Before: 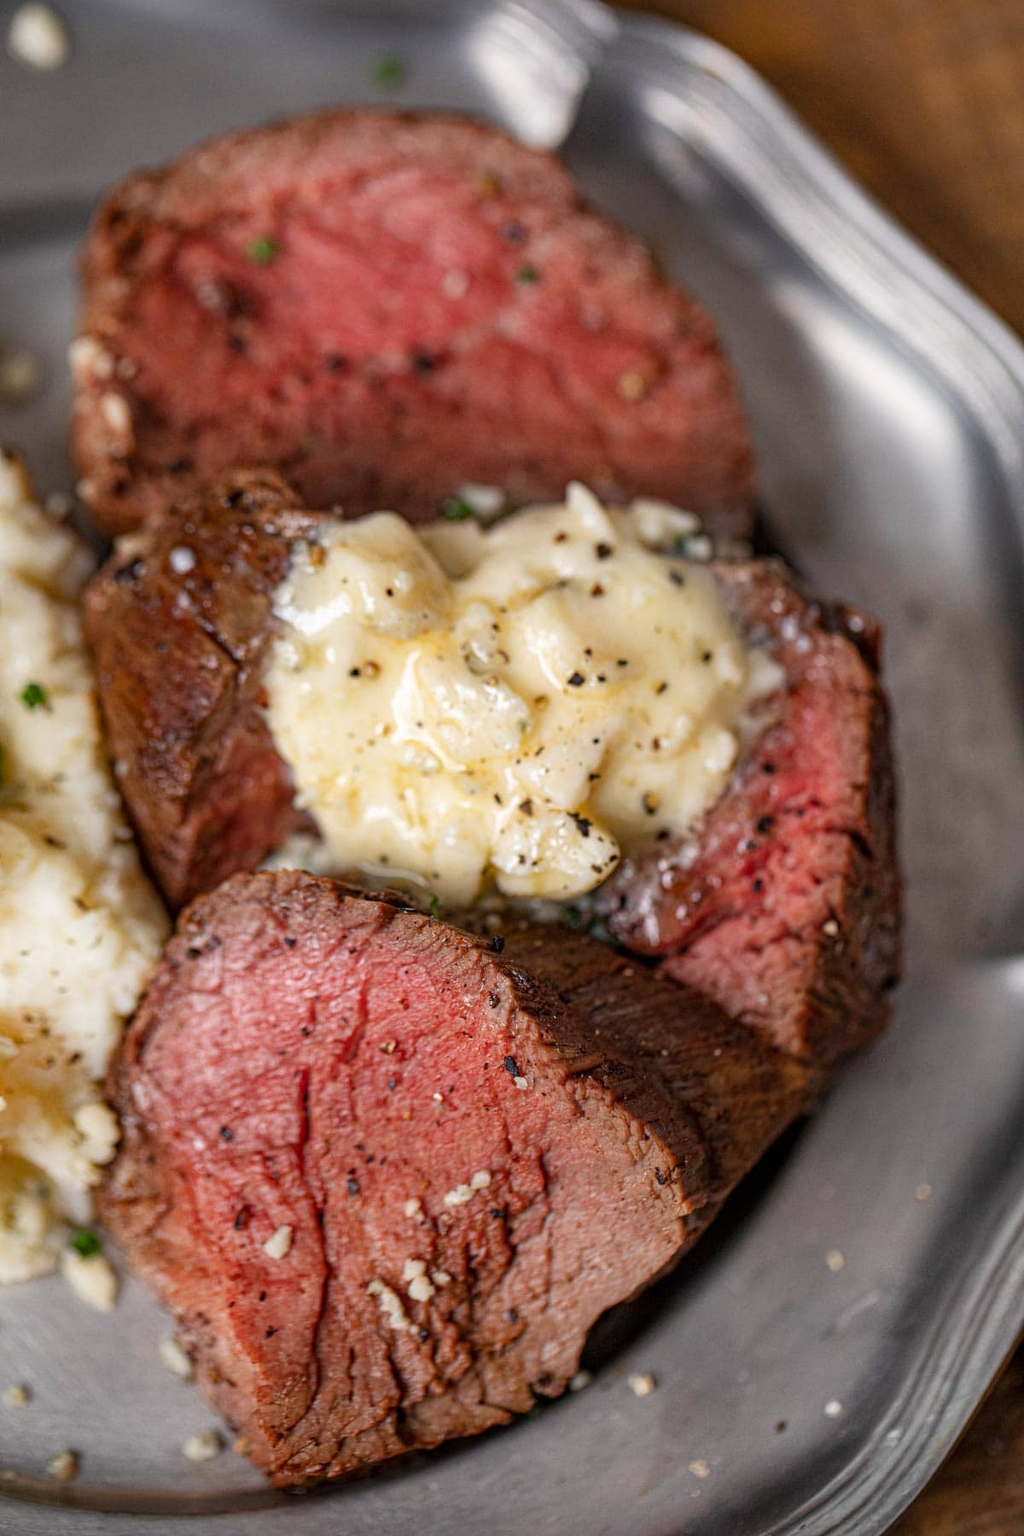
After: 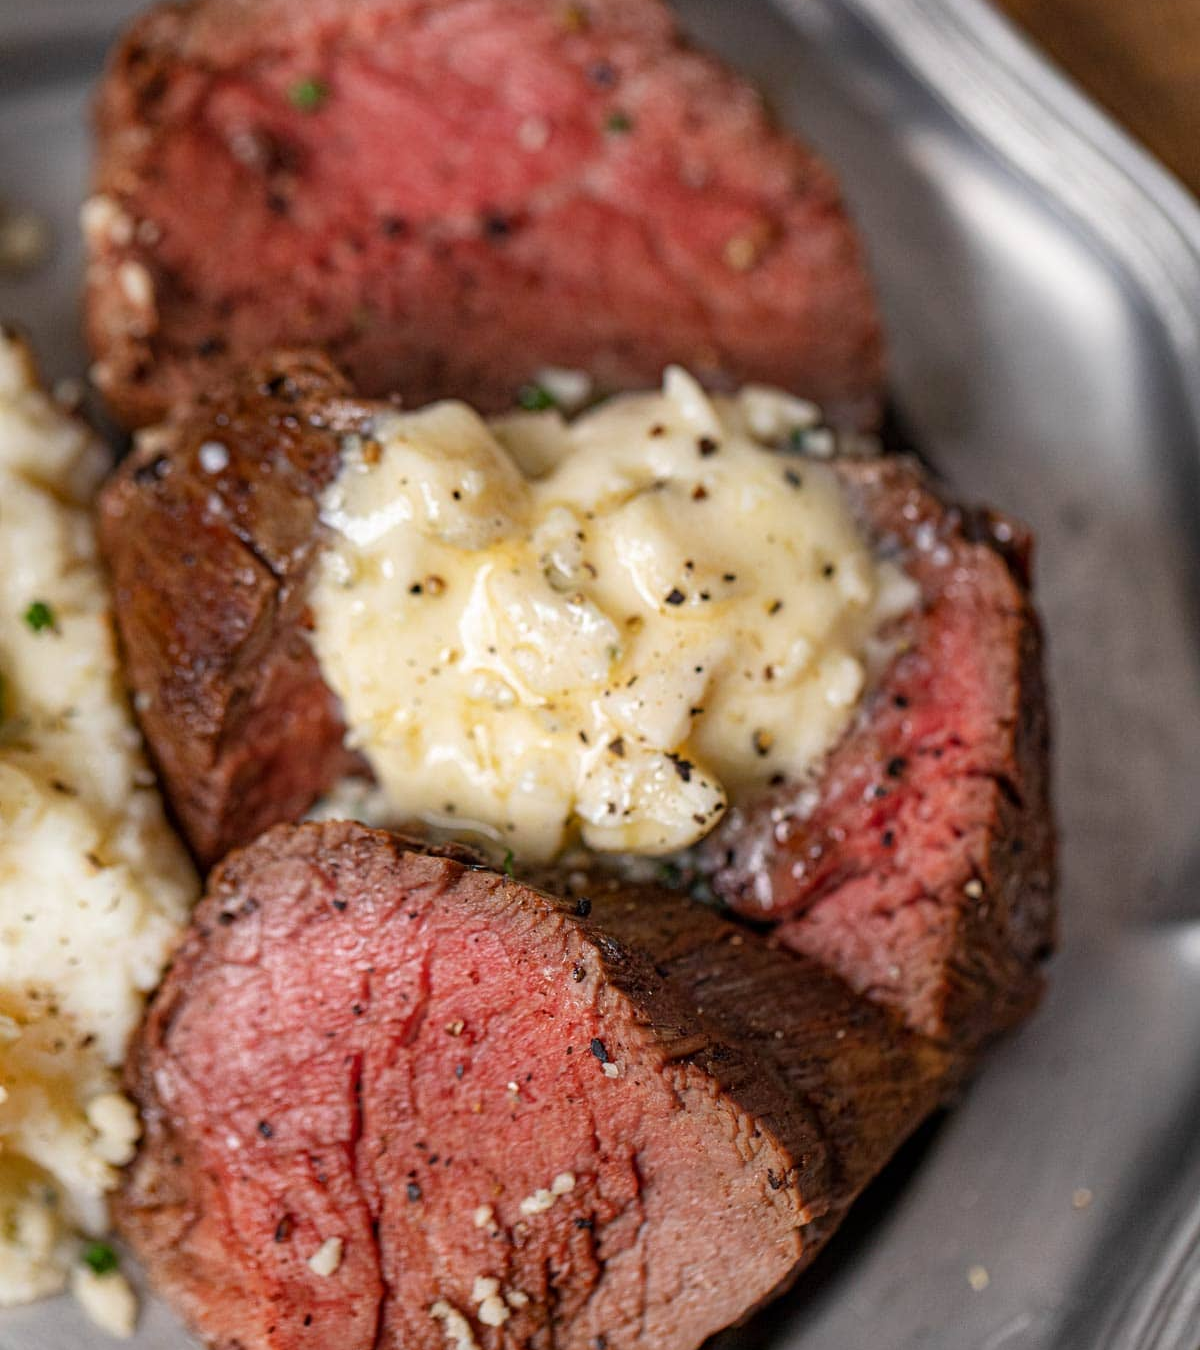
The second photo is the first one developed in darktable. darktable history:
crop: top 11.062%, bottom 13.887%
